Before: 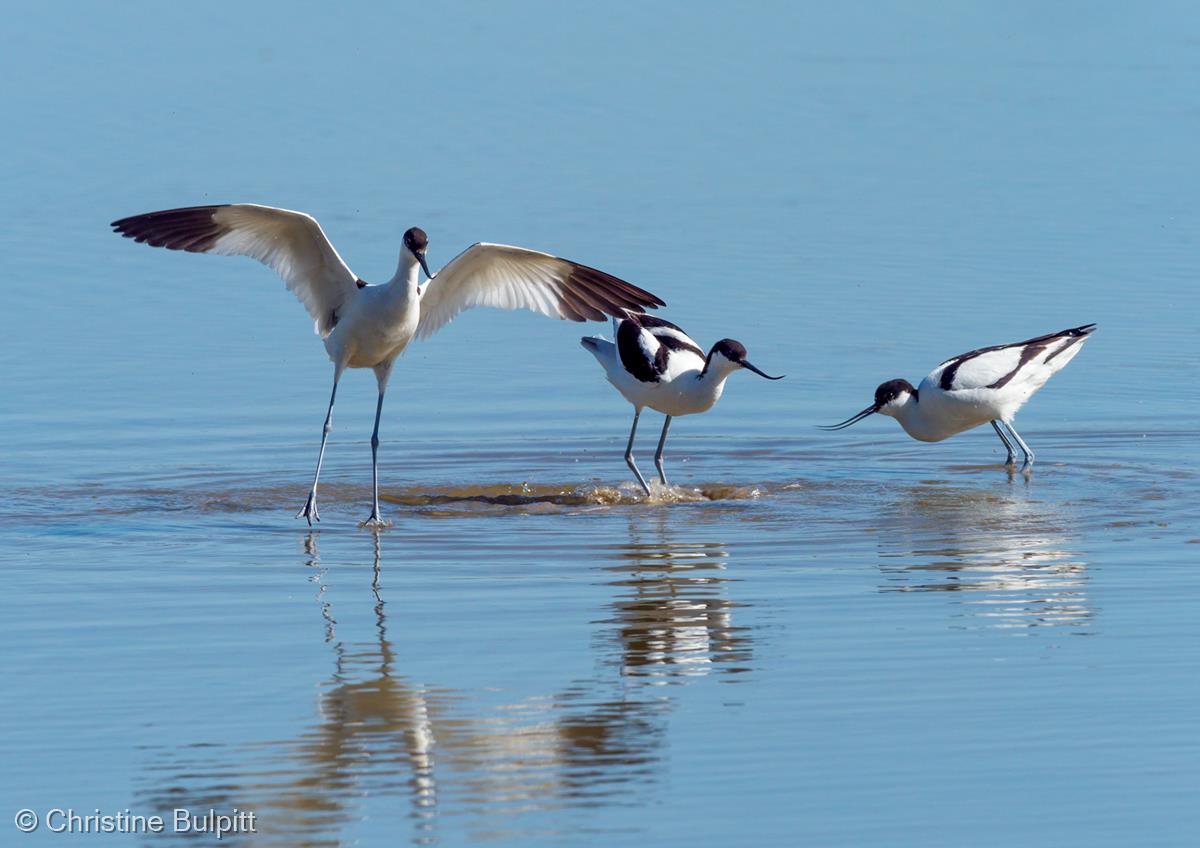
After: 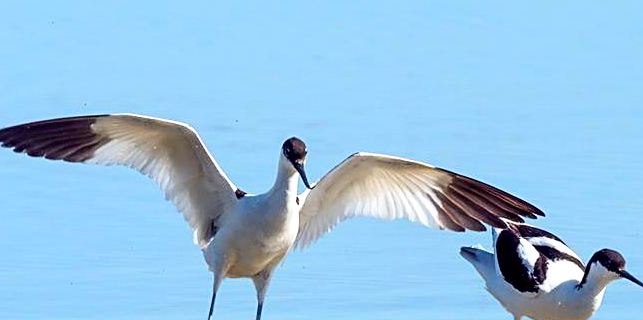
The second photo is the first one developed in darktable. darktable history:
exposure: black level correction 0.001, exposure 0.3 EV, compensate highlight preservation false
crop: left 10.121%, top 10.631%, right 36.218%, bottom 51.526%
sharpen: on, module defaults
contrast brightness saturation: contrast 0.2, brightness 0.15, saturation 0.14
